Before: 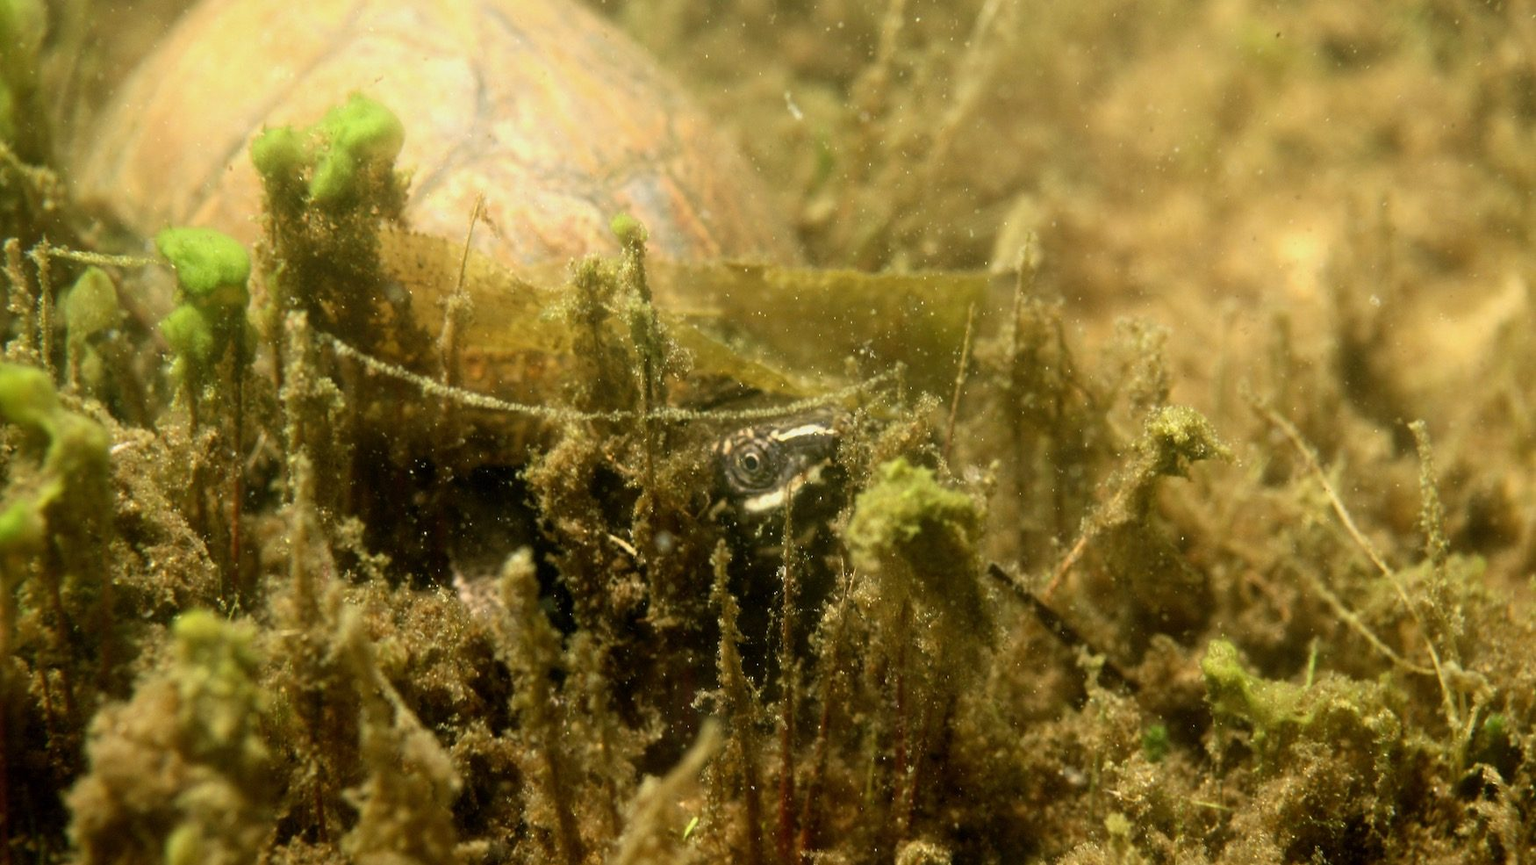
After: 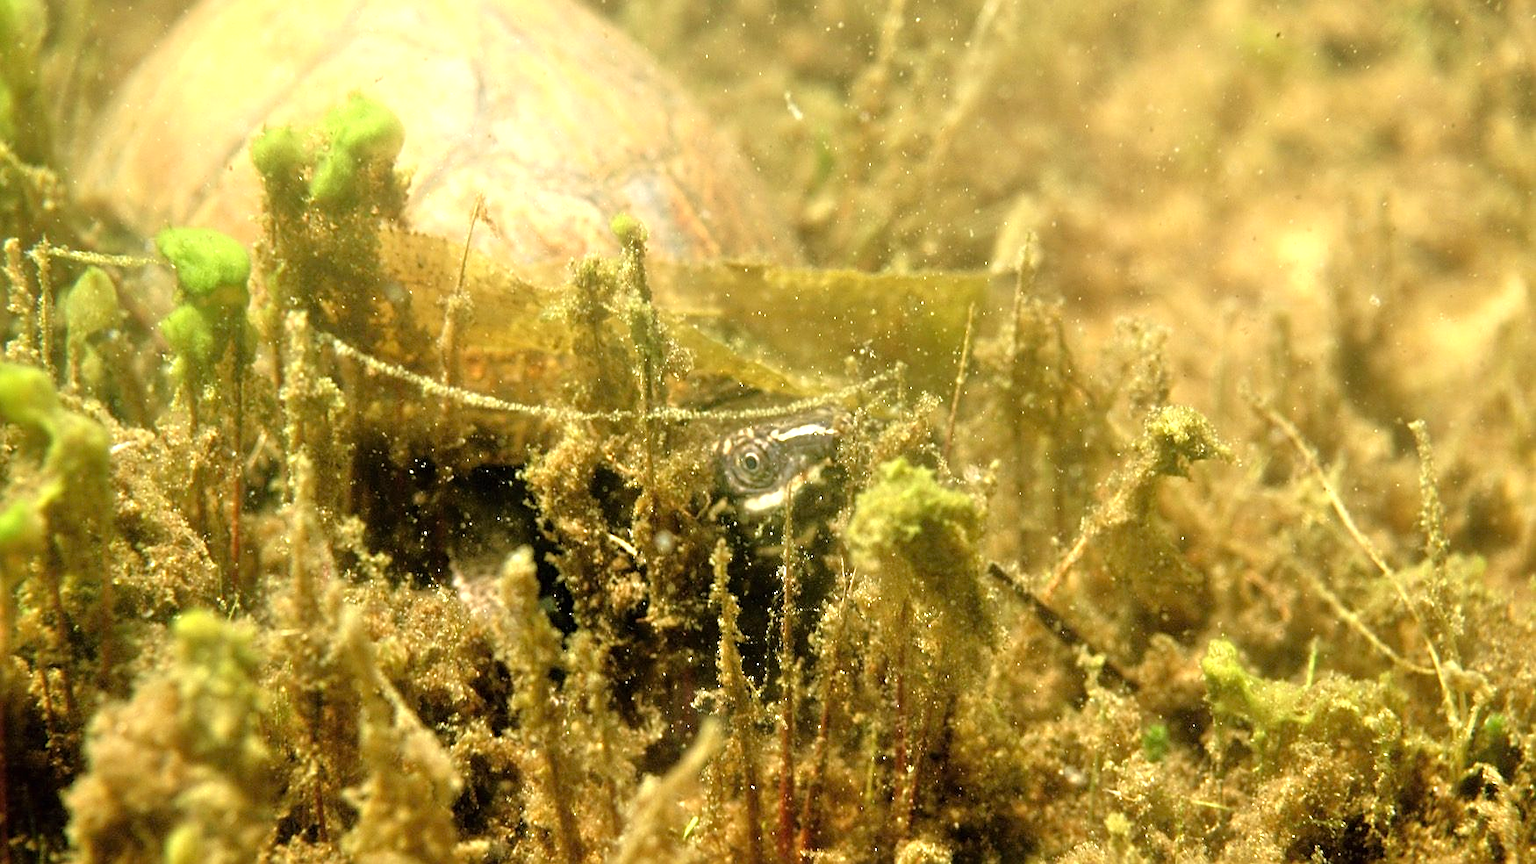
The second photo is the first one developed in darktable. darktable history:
exposure: black level correction 0, exposure 0.5 EV, compensate highlight preservation false
sharpen: on, module defaults
tone equalizer: -7 EV 0.15 EV, -6 EV 0.6 EV, -5 EV 1.15 EV, -4 EV 1.33 EV, -3 EV 1.15 EV, -2 EV 0.6 EV, -1 EV 0.15 EV, mask exposure compensation -0.5 EV
